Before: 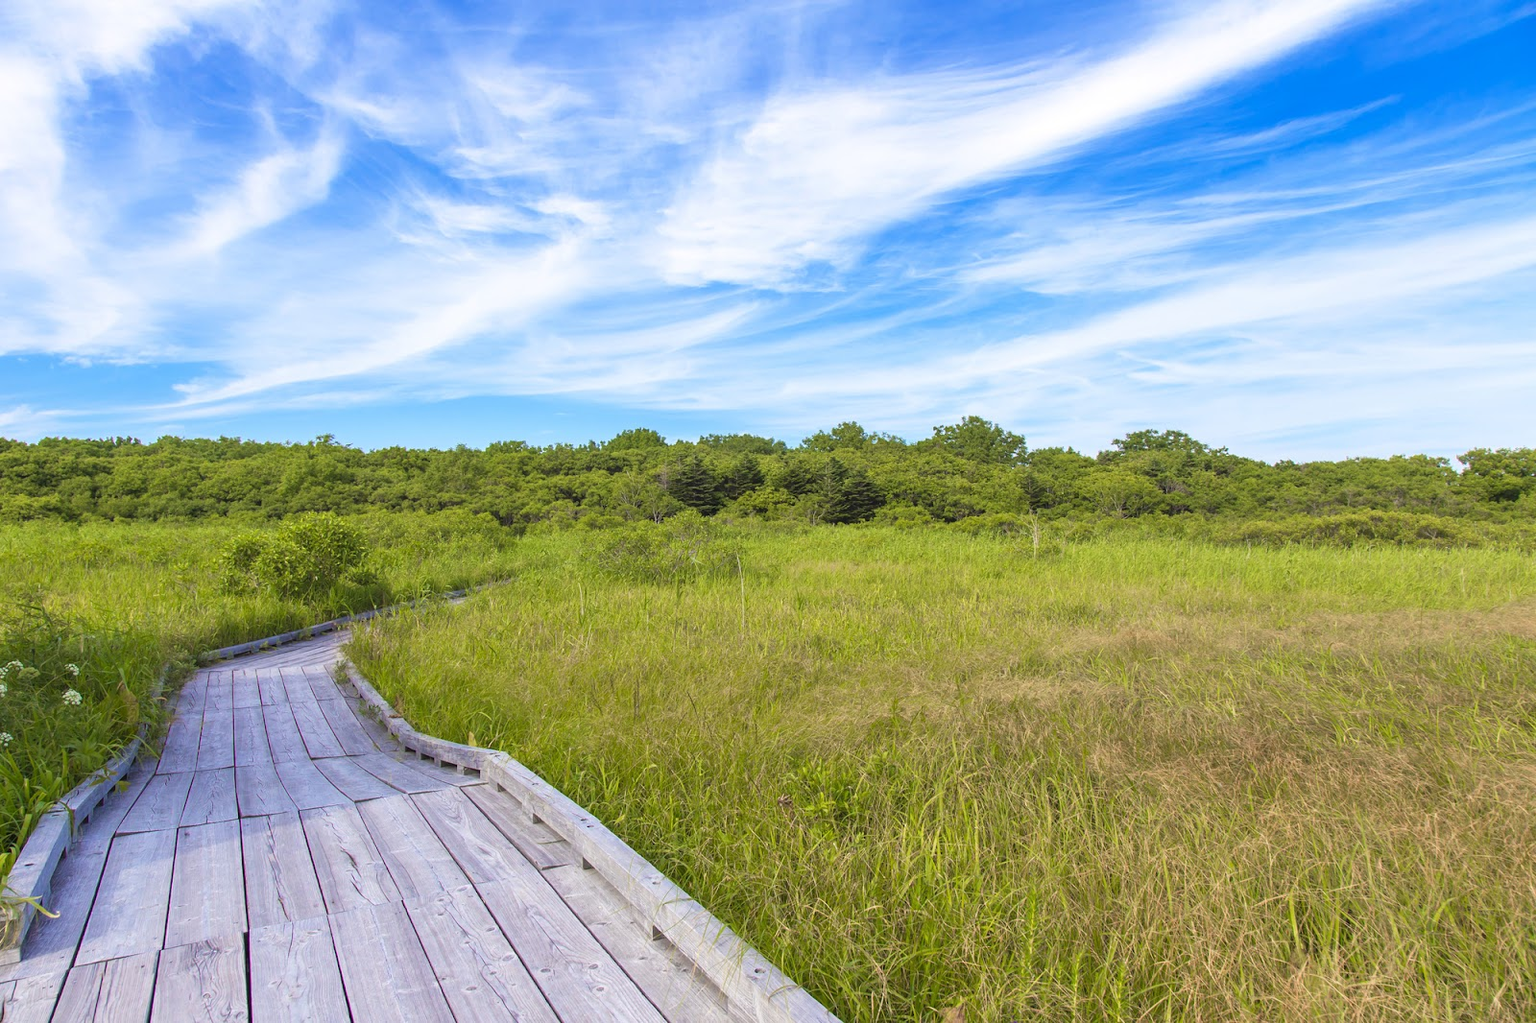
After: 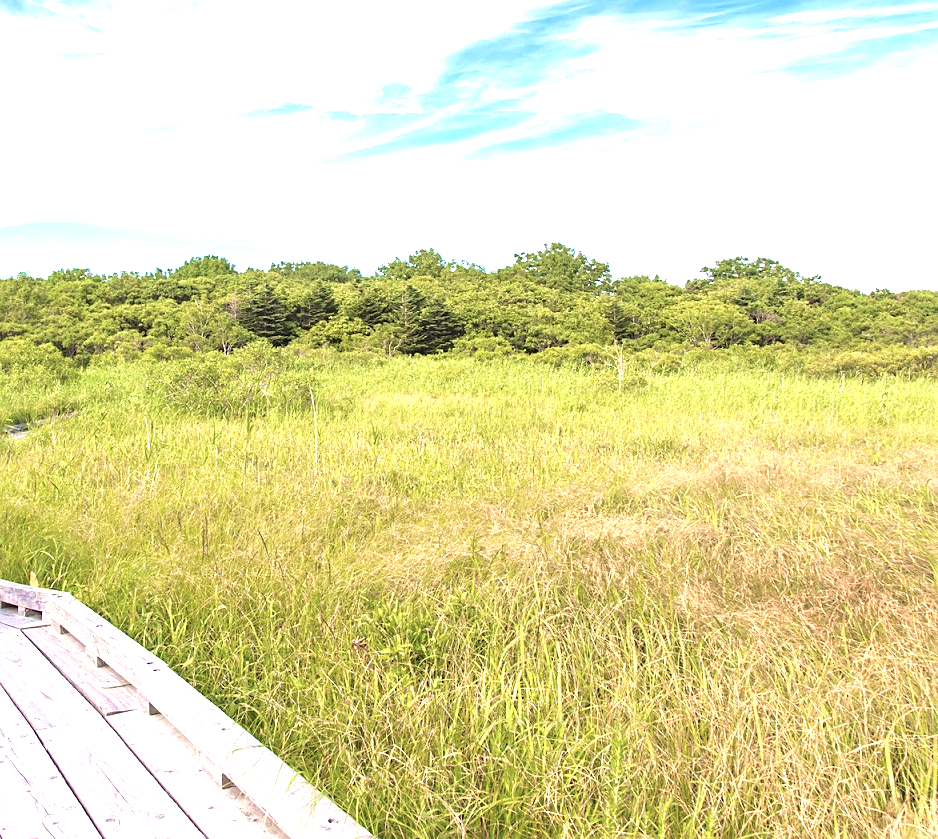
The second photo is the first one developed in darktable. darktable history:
velvia: on, module defaults
color correction: highlights a* 5.53, highlights b* 5.25, saturation 0.676
sharpen: radius 1.915, amount 0.413, threshold 1.479
exposure: black level correction 0, exposure 1.2 EV, compensate highlight preservation false
crop and rotate: left 28.682%, top 17.943%, right 12.677%, bottom 3.321%
